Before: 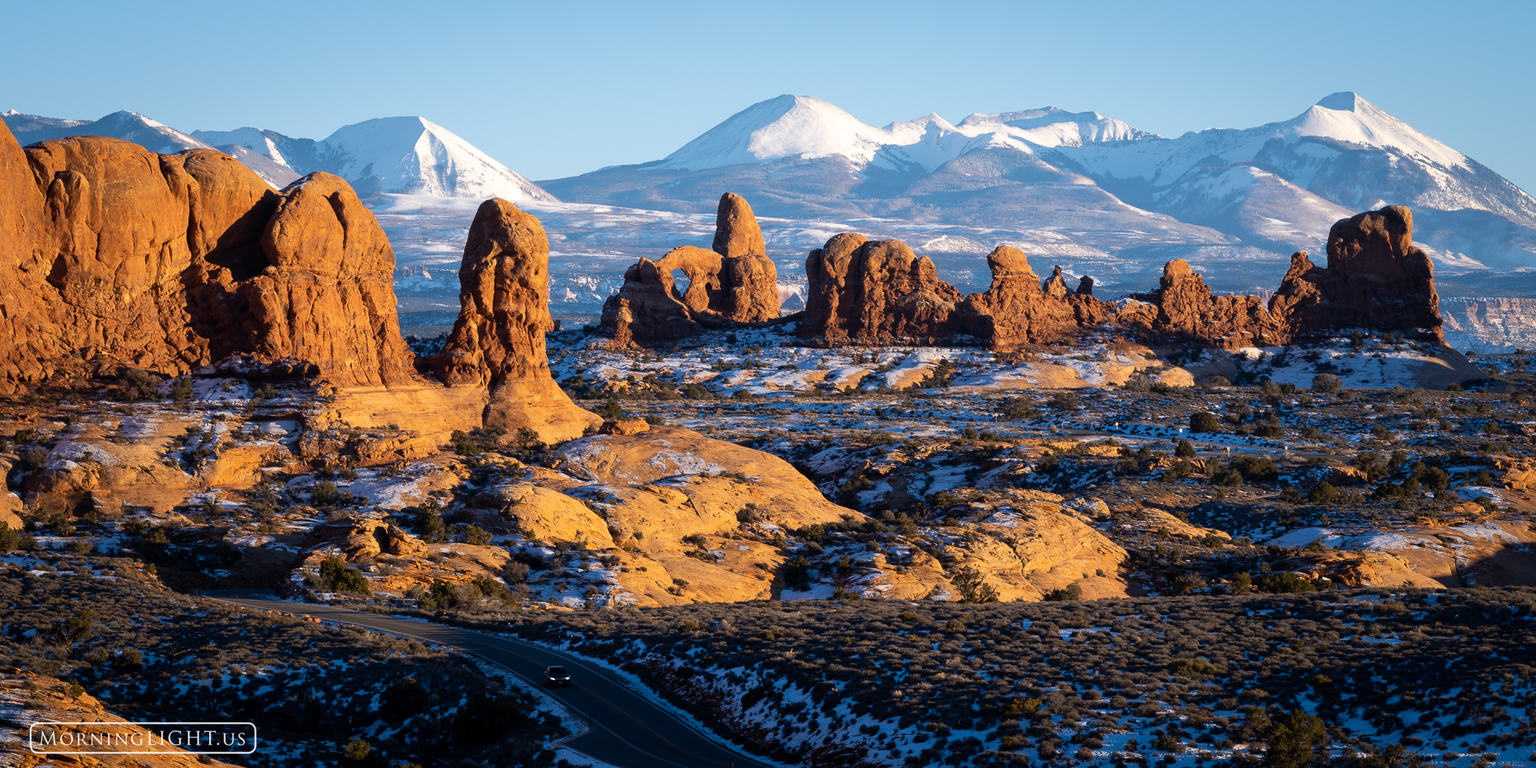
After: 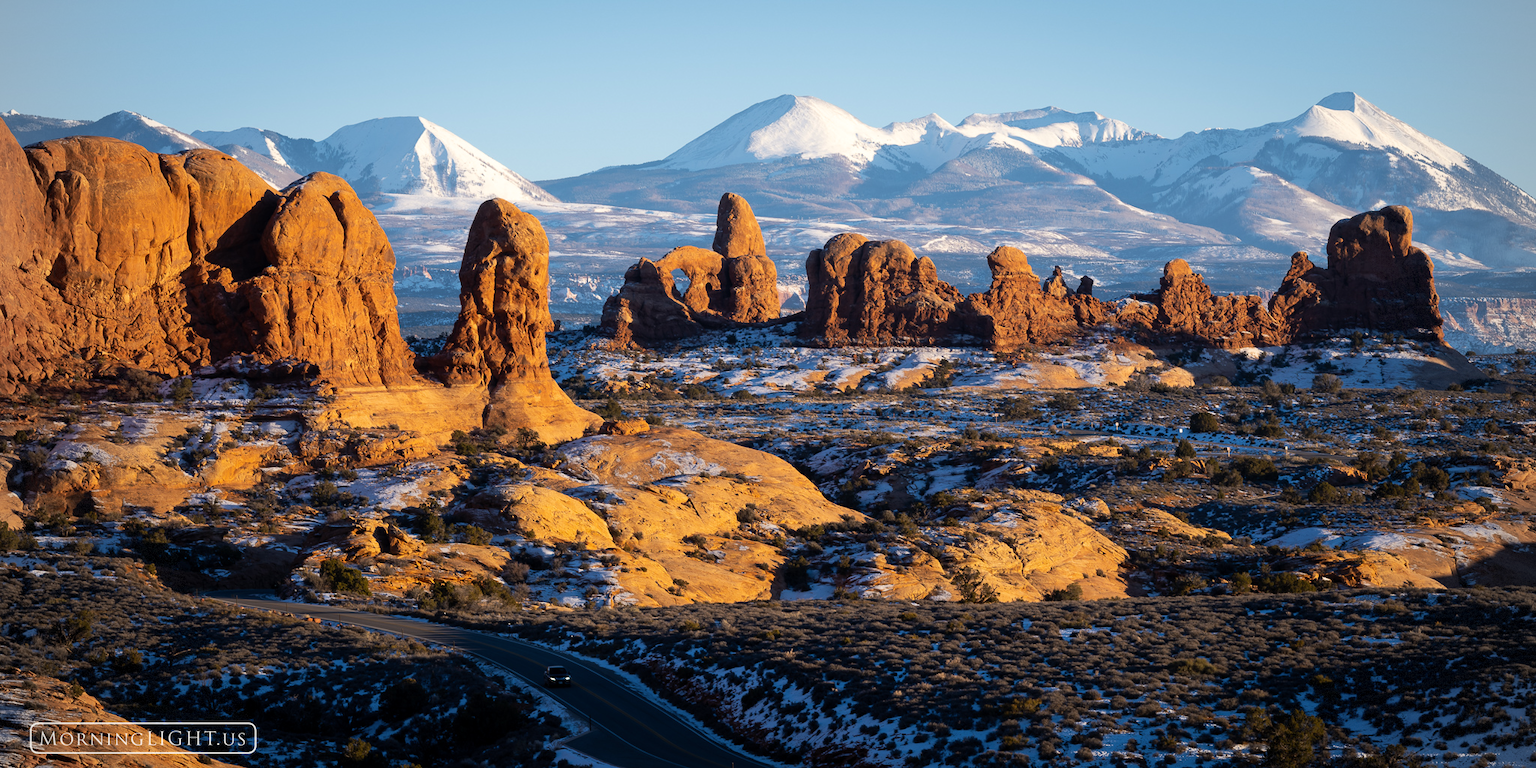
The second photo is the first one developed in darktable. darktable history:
vignetting: brightness -0.164, dithering 8-bit output
color balance rgb: linear chroma grading › global chroma -14.935%, perceptual saturation grading › global saturation 19.765%
color correction: highlights b* 2.94
